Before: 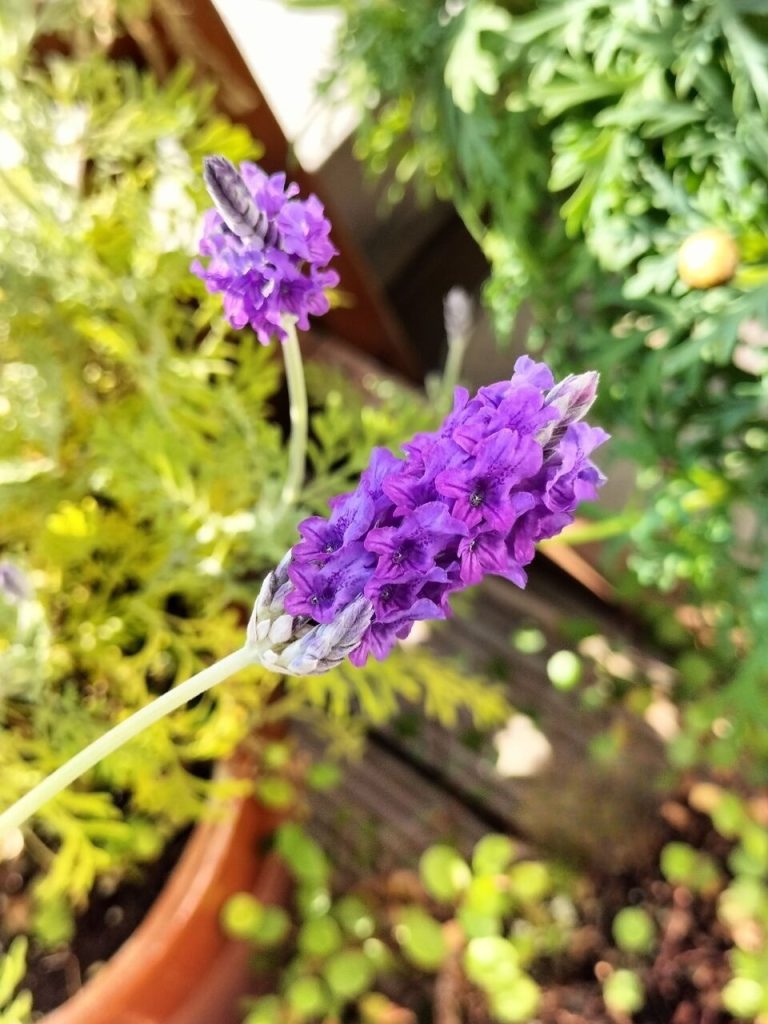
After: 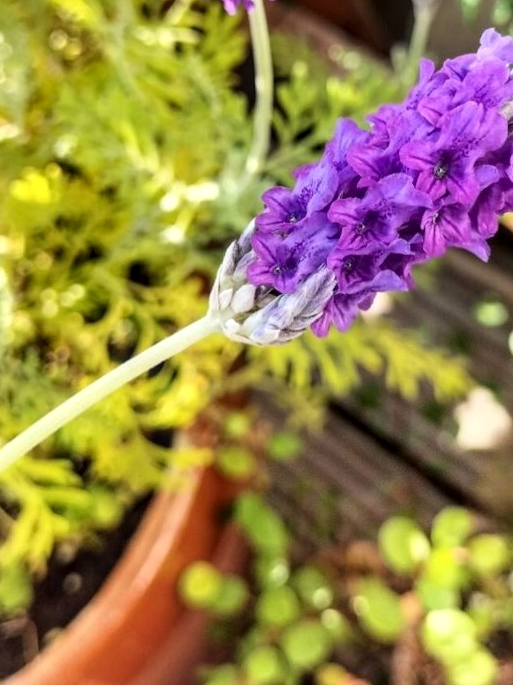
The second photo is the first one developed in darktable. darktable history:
local contrast: on, module defaults
crop and rotate: angle -0.82°, left 3.85%, top 31.828%, right 27.992%
